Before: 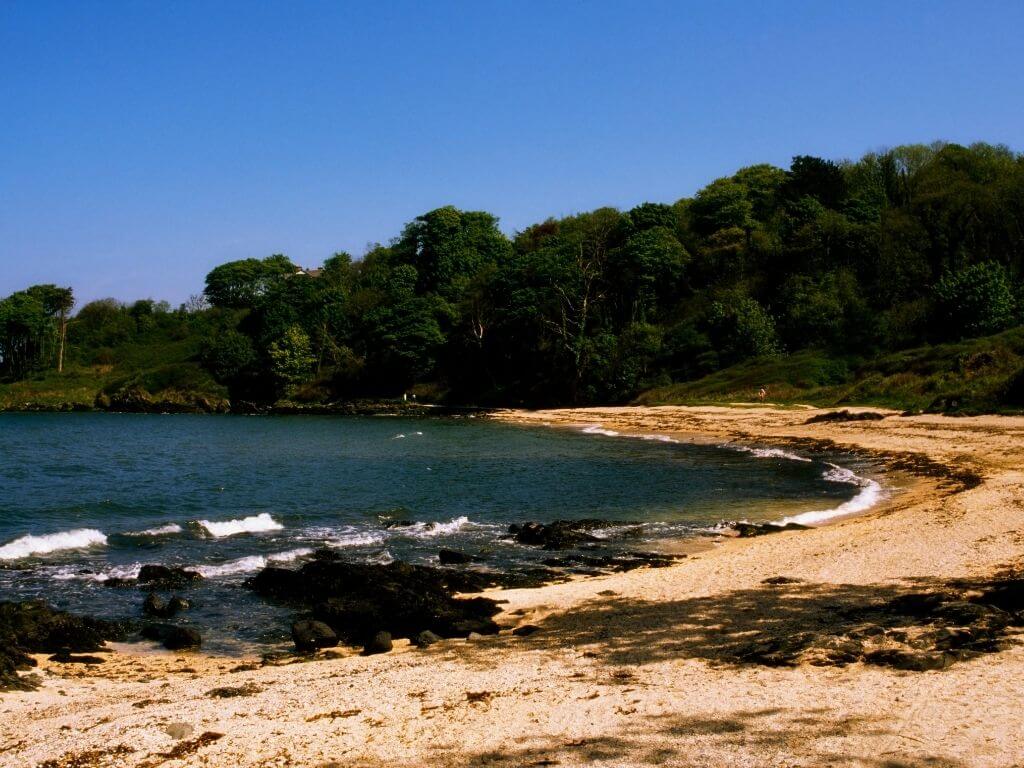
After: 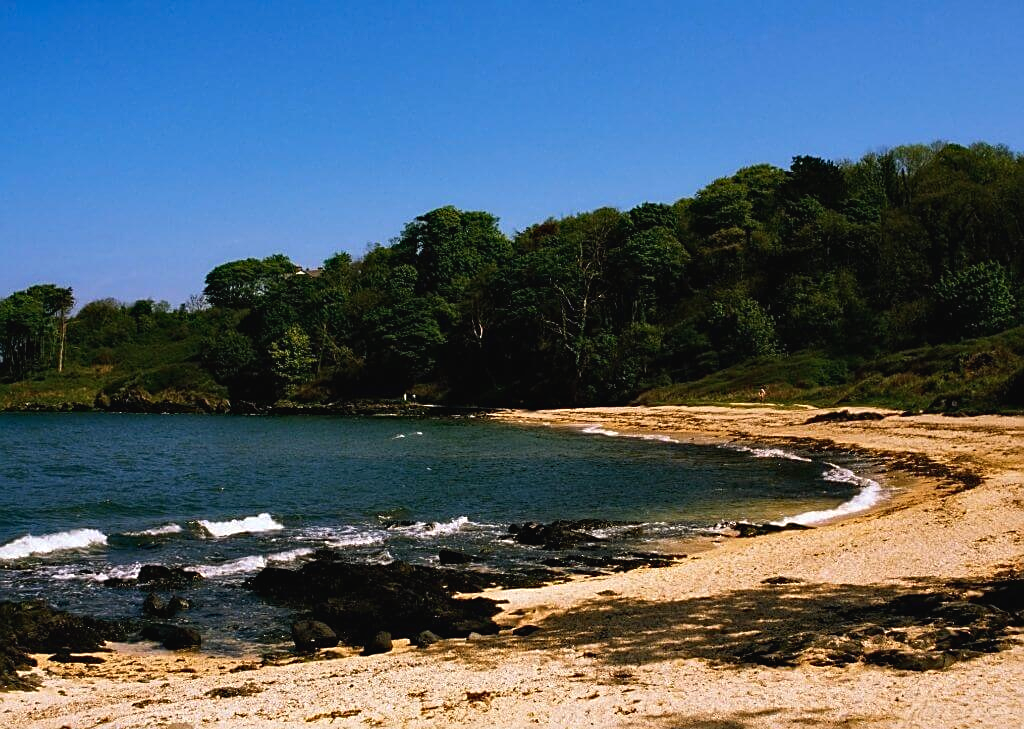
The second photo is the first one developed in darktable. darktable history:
crop and rotate: top 0.011%, bottom 5.06%
sharpen: on, module defaults
haze removal: compatibility mode true, adaptive false
color balance rgb: global offset › luminance 0.246%, perceptual saturation grading › global saturation 0.5%
